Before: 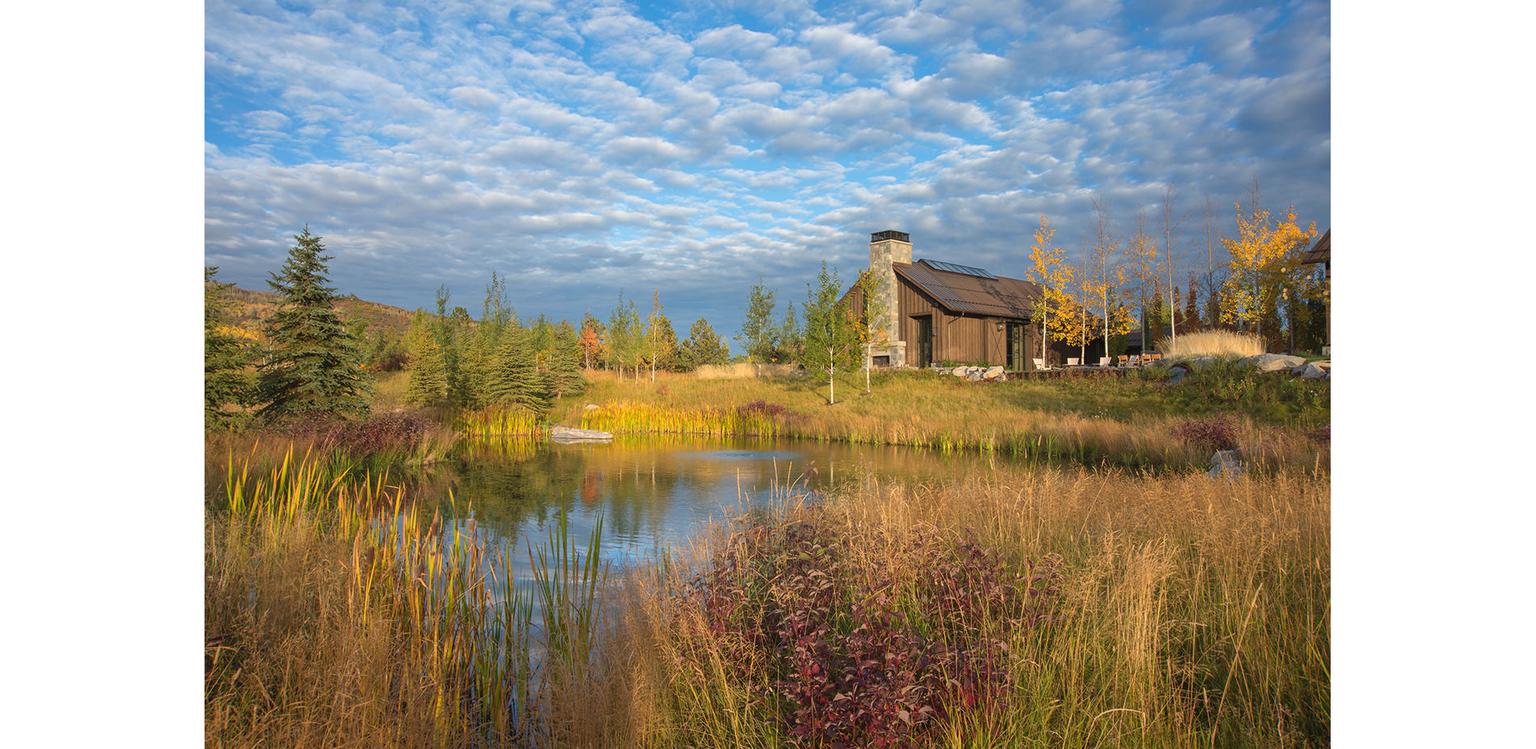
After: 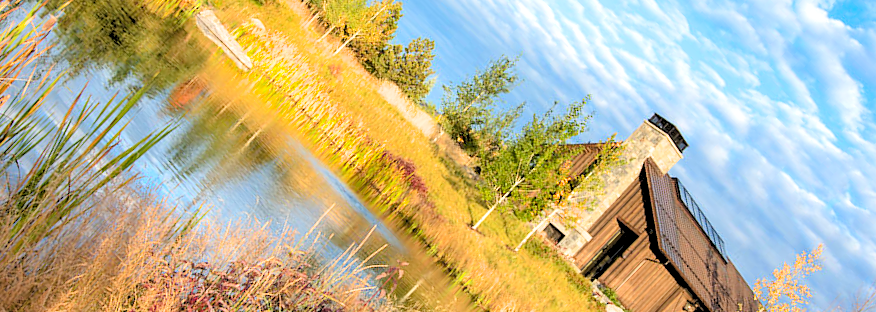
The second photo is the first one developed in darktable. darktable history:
crop and rotate: angle -44.5°, top 16.01%, right 0.881%, bottom 11.604%
levels: white 99.92%, levels [0.072, 0.414, 0.976]
tone equalizer: -8 EV -0.738 EV, -7 EV -0.669 EV, -6 EV -0.569 EV, -5 EV -0.39 EV, -3 EV 0.39 EV, -2 EV 0.6 EV, -1 EV 0.69 EV, +0 EV 0.761 EV, mask exposure compensation -0.491 EV
shadows and highlights: low approximation 0.01, soften with gaussian
filmic rgb: black relative exposure -4.02 EV, white relative exposure 2.99 EV, threshold 3.04 EV, hardness 3.01, contrast 1.391, enable highlight reconstruction true
